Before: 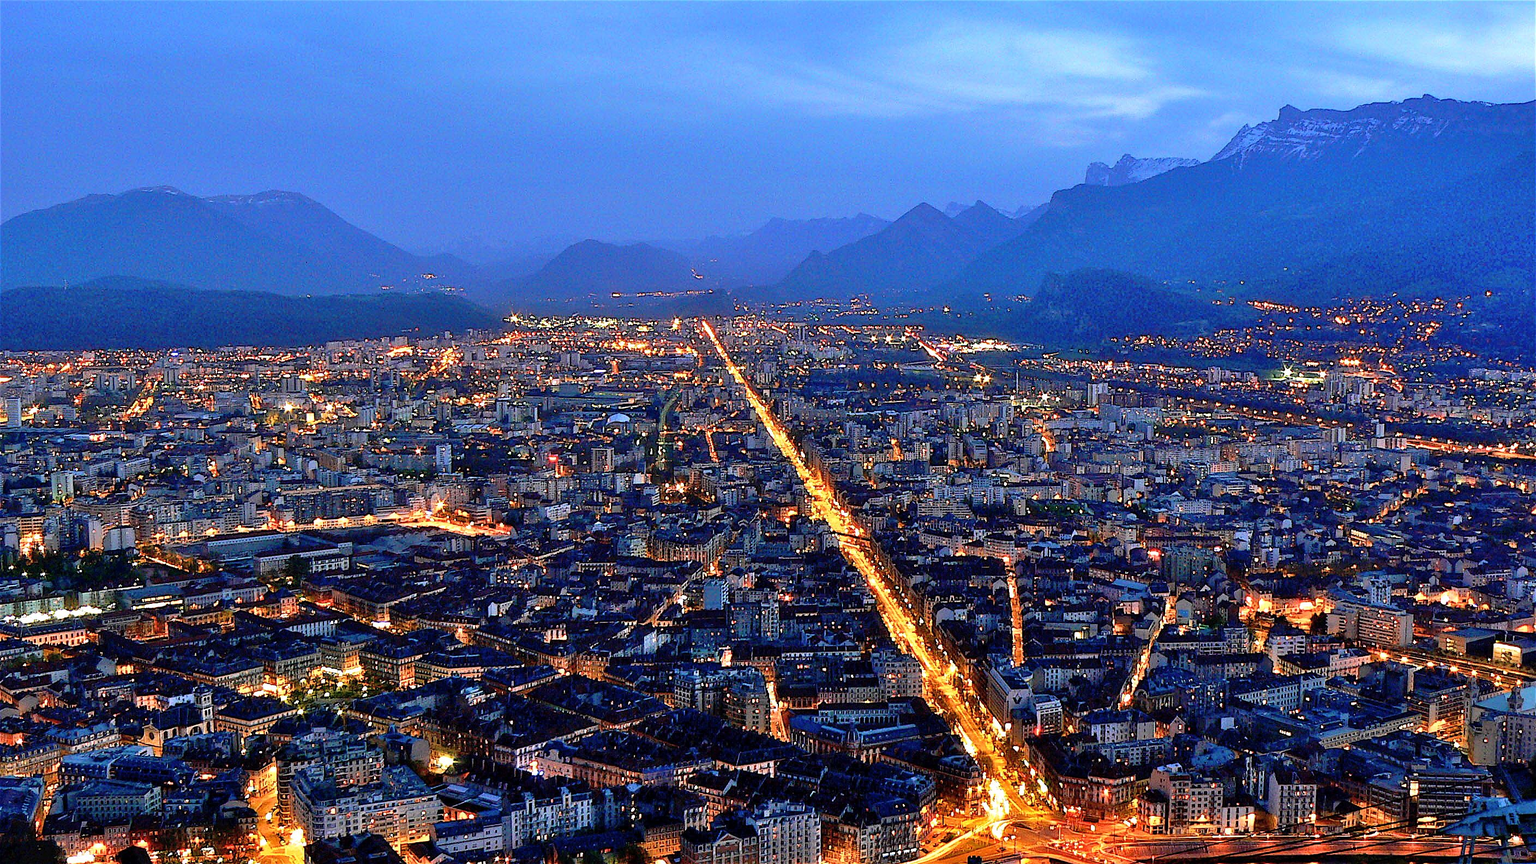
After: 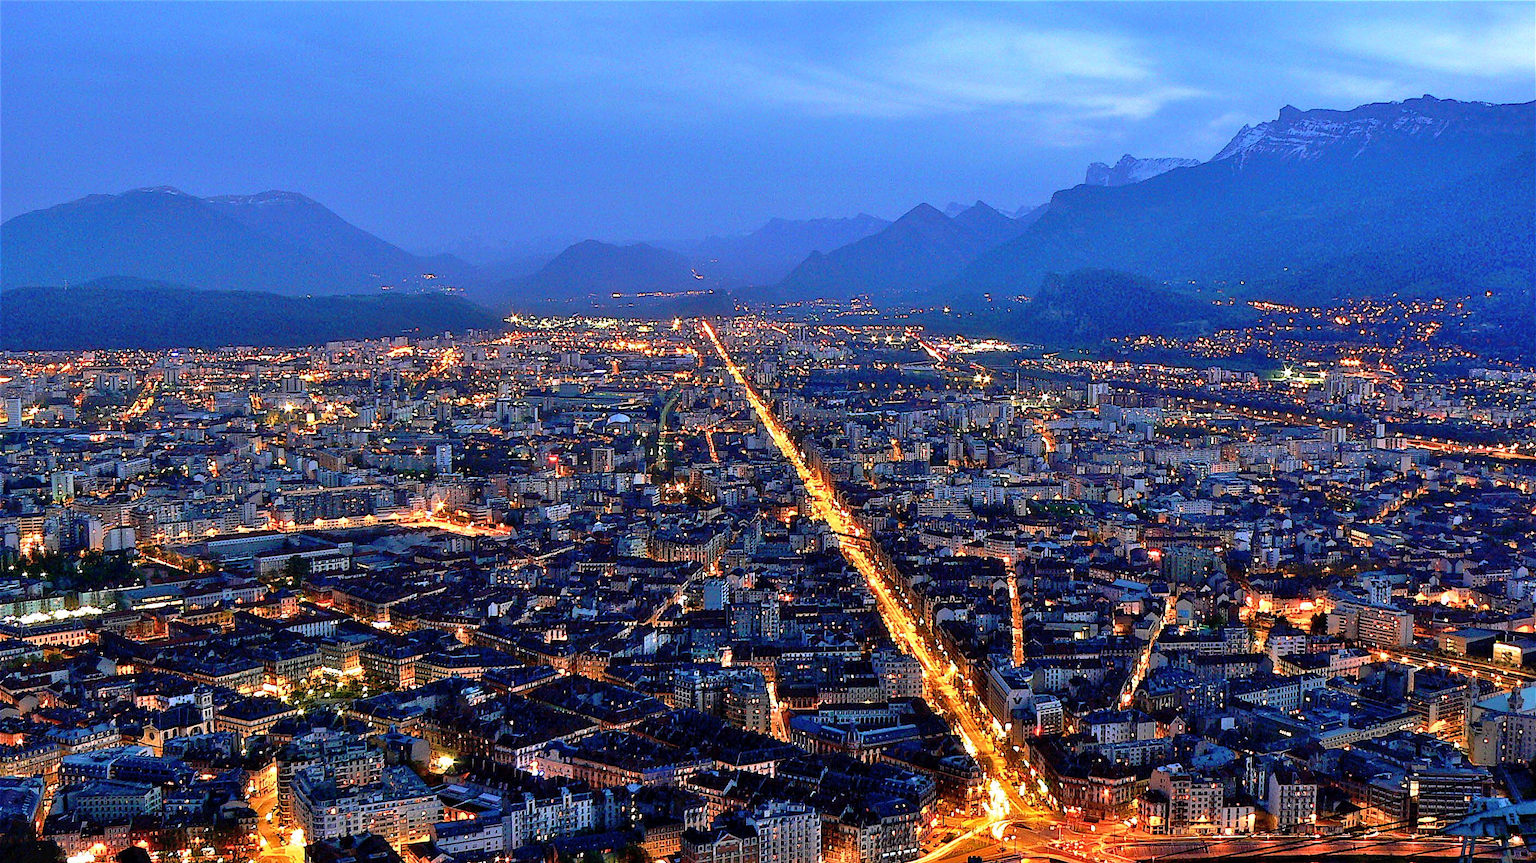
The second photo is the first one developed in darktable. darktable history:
velvia: strength 15.14%
